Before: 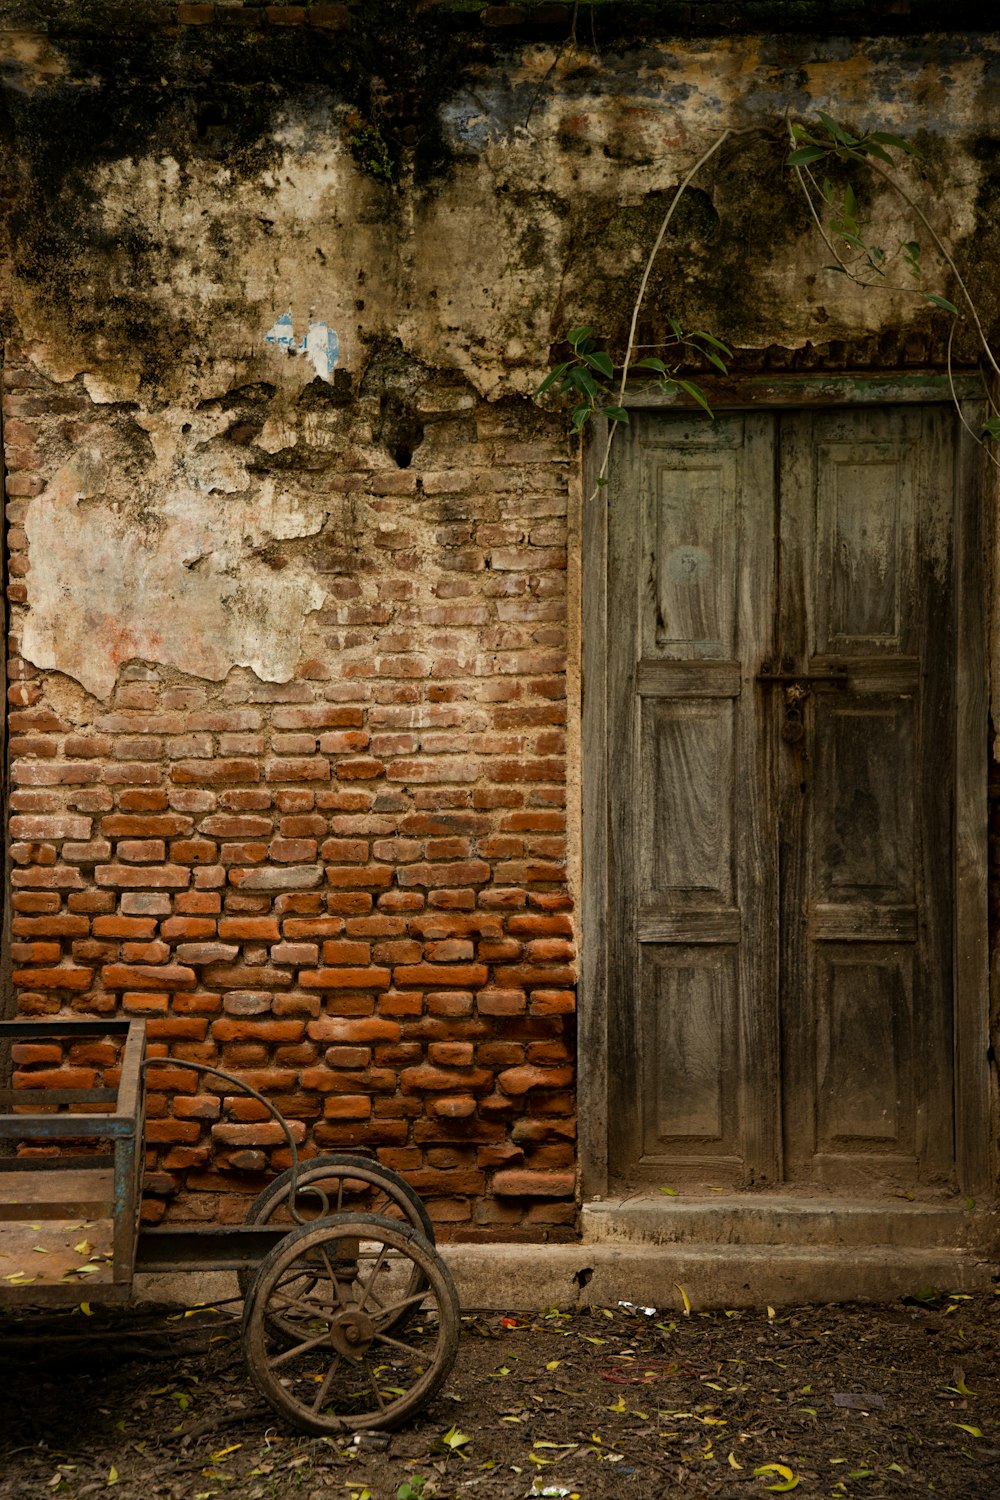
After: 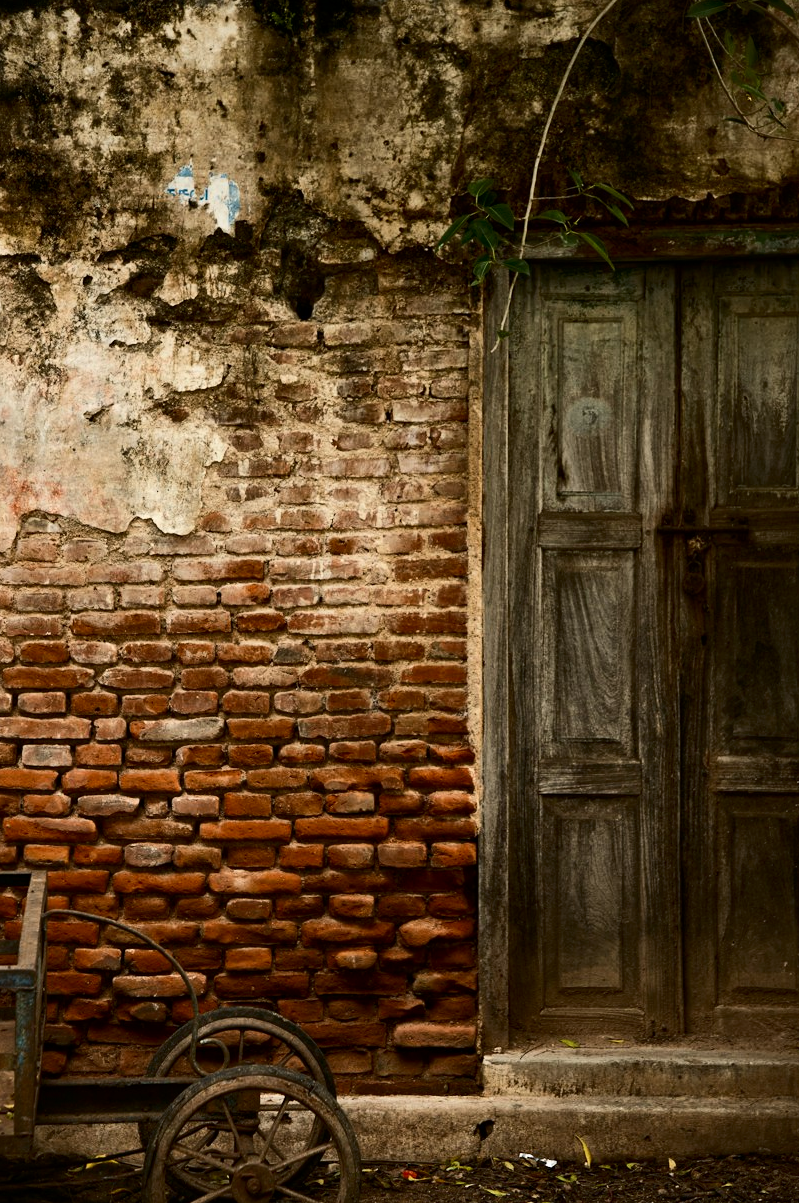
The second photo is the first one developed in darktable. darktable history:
crop and rotate: left 9.957%, top 9.933%, right 10.073%, bottom 9.826%
contrast brightness saturation: contrast 0.282
